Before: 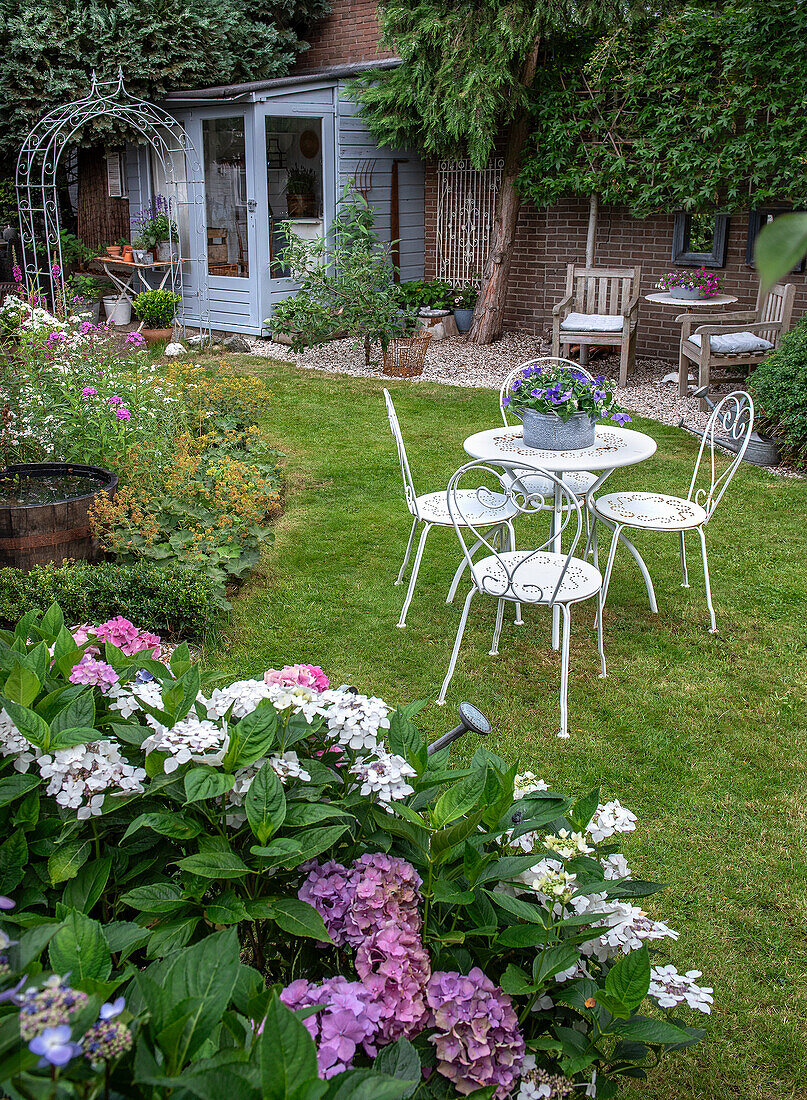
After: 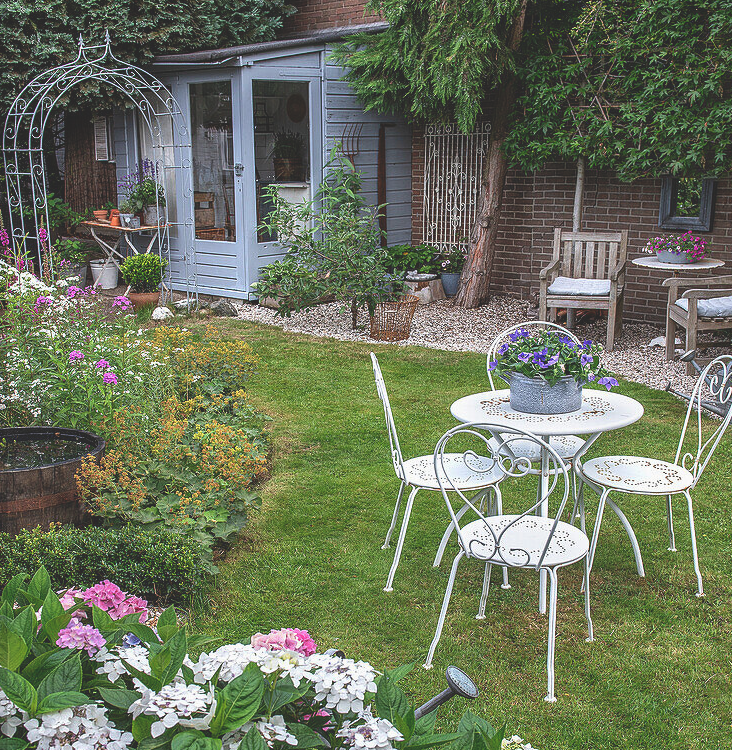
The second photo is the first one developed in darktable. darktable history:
crop: left 1.612%, top 3.352%, right 7.633%, bottom 28.431%
exposure: black level correction -0.022, exposure -0.037 EV, compensate highlight preservation false
